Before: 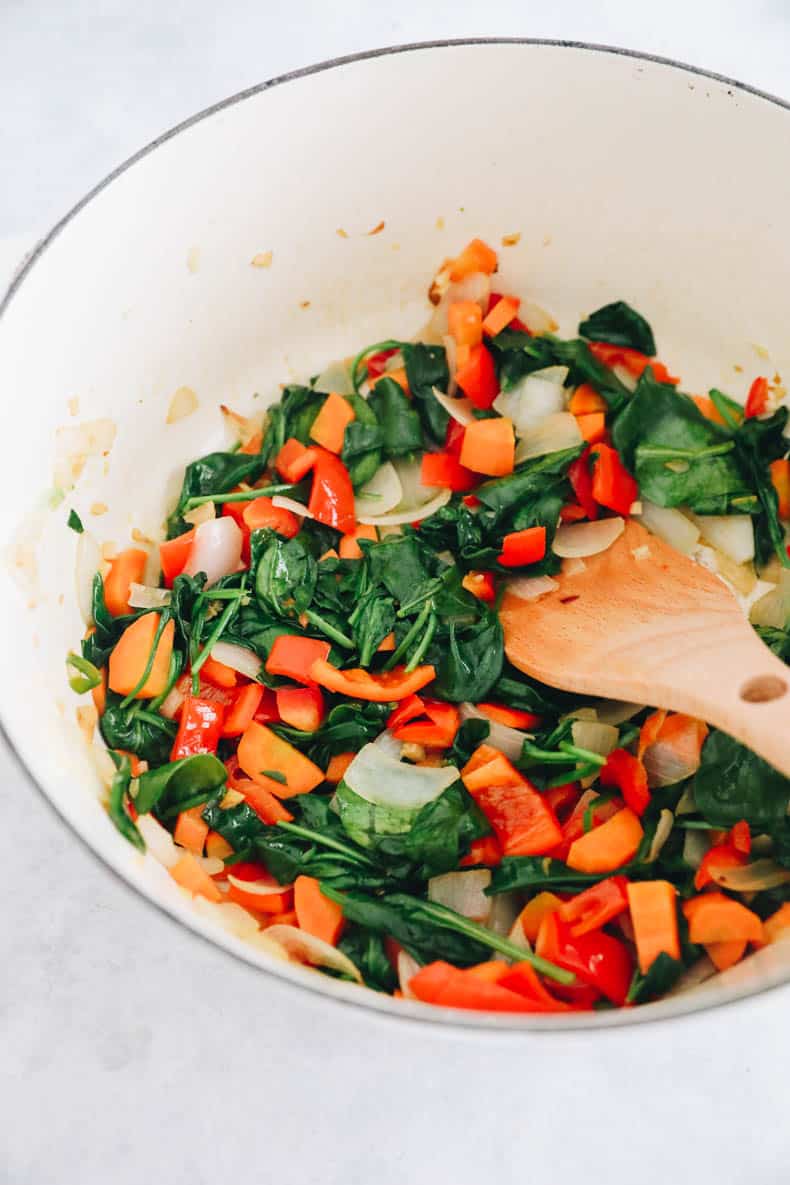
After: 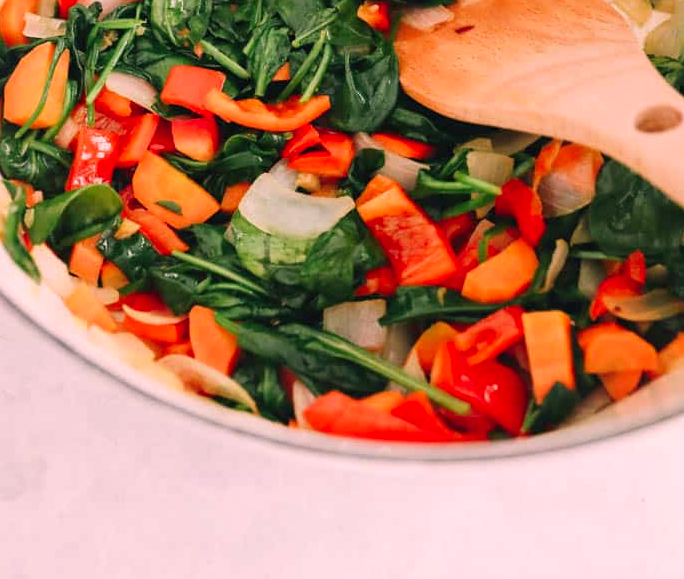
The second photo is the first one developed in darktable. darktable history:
color correction: highlights a* 14.52, highlights b* 4.84
crop and rotate: left 13.306%, top 48.129%, bottom 2.928%
